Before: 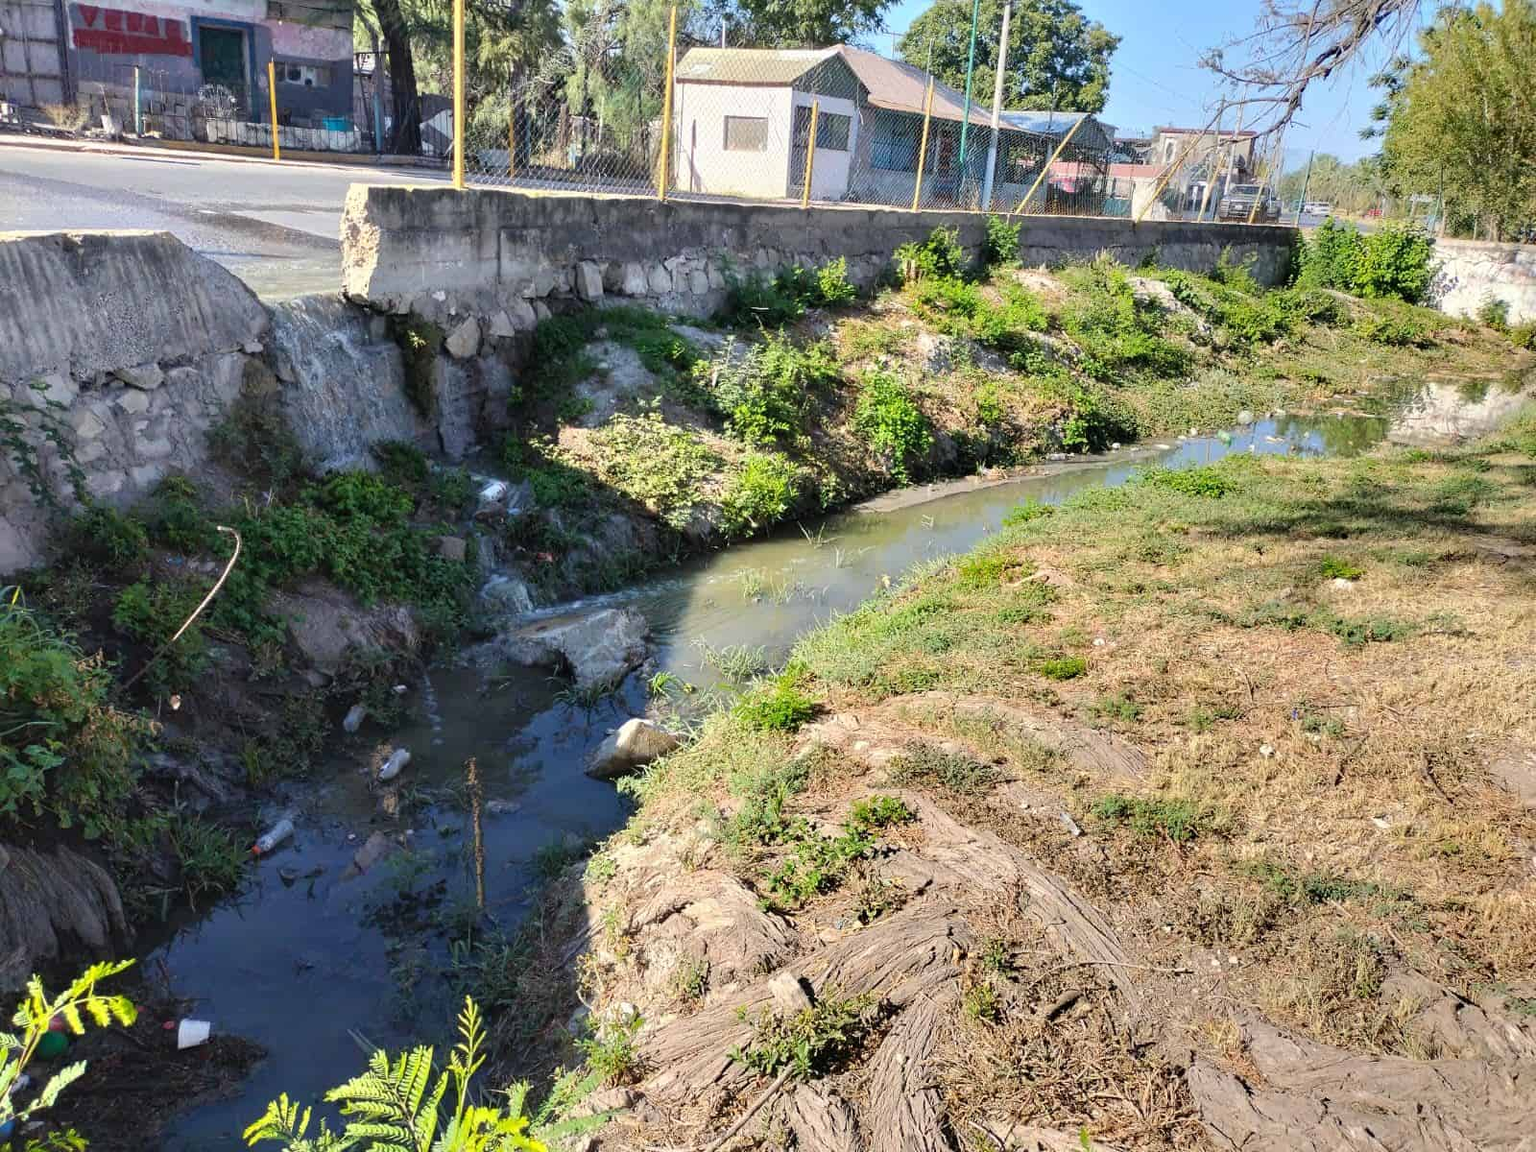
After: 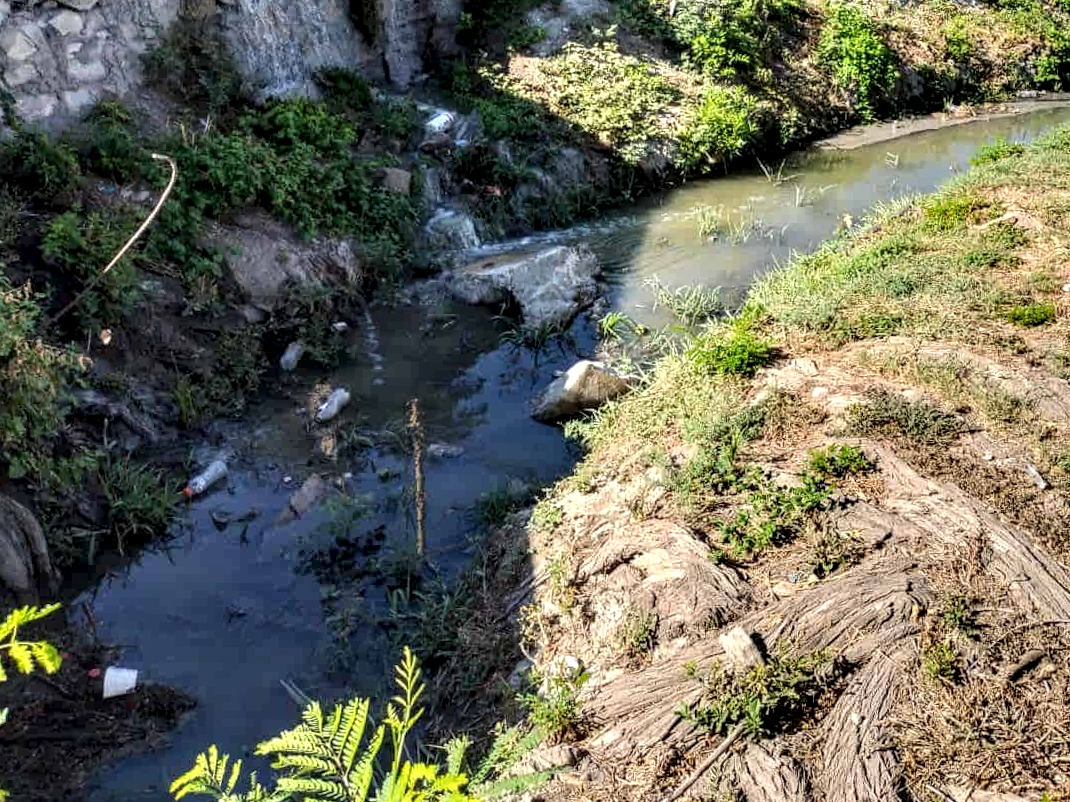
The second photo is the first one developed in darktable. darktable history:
crop and rotate: angle -0.82°, left 3.85%, top 31.828%, right 27.992%
local contrast: highlights 20%, shadows 70%, detail 170%
white balance: emerald 1
